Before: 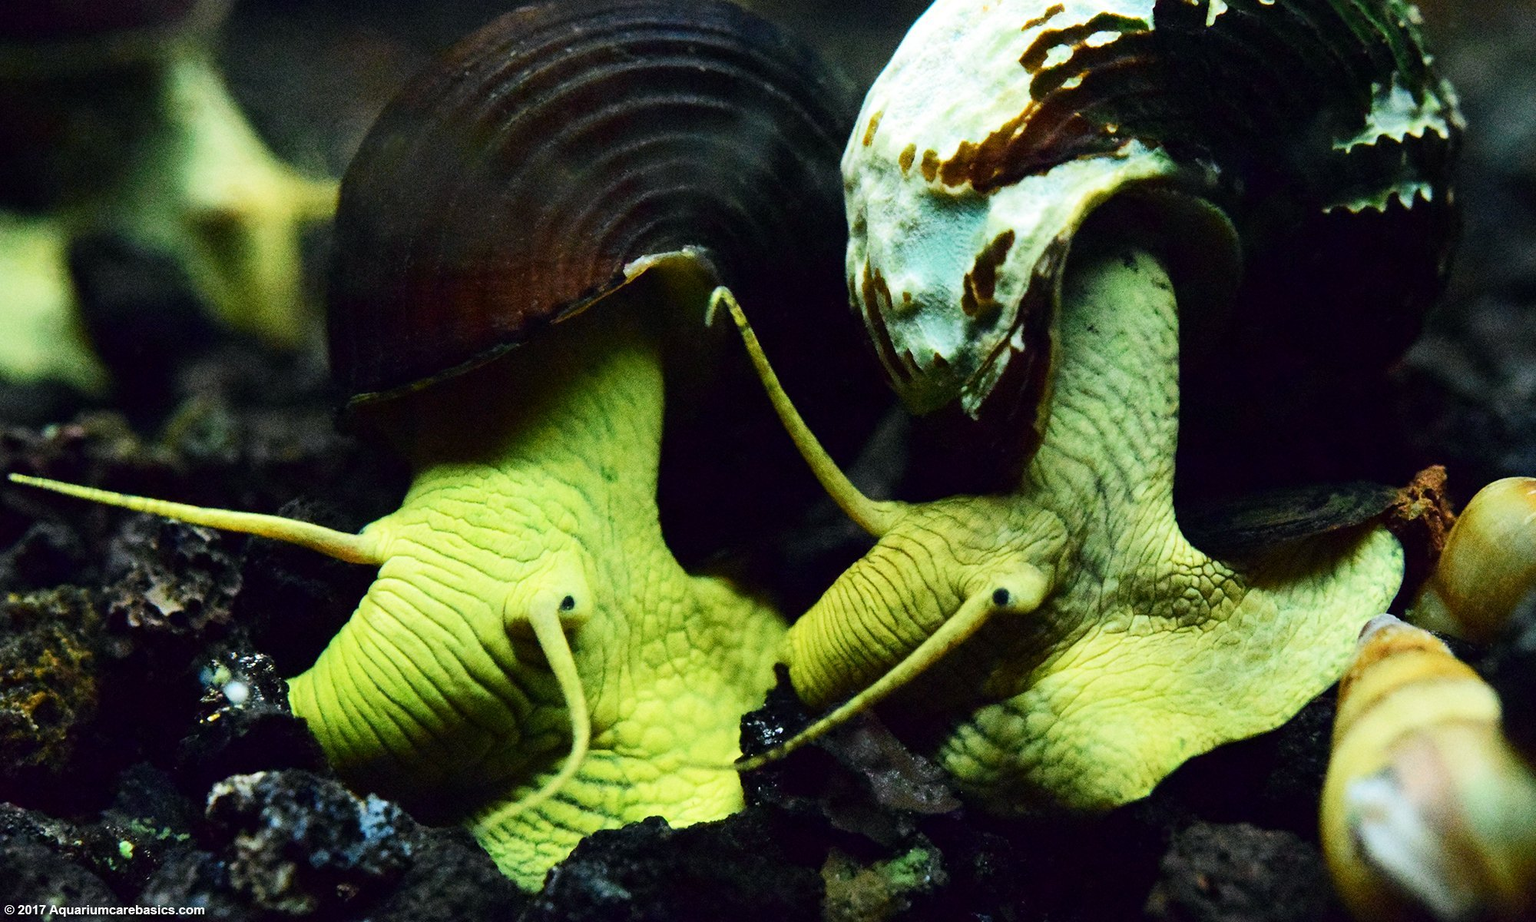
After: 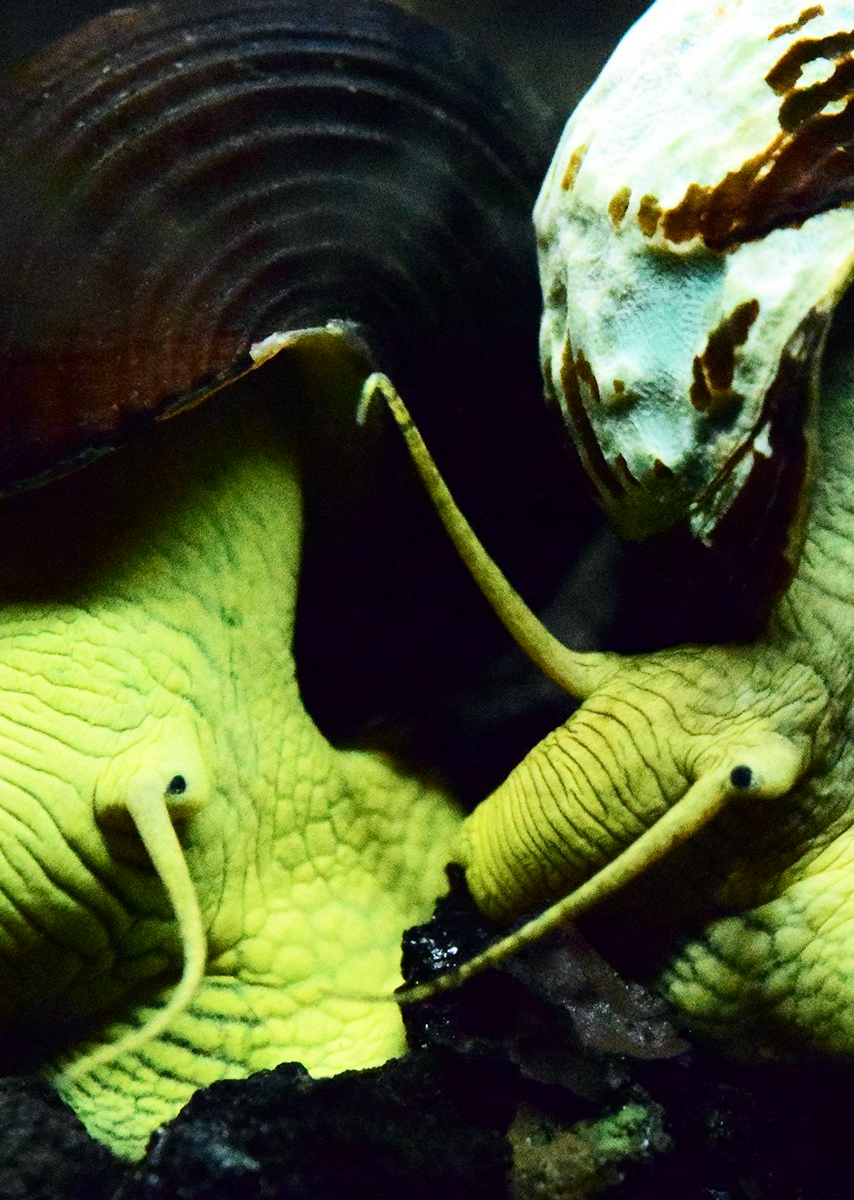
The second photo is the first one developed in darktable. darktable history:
crop: left 28.141%, right 29.118%
contrast brightness saturation: contrast 0.145
